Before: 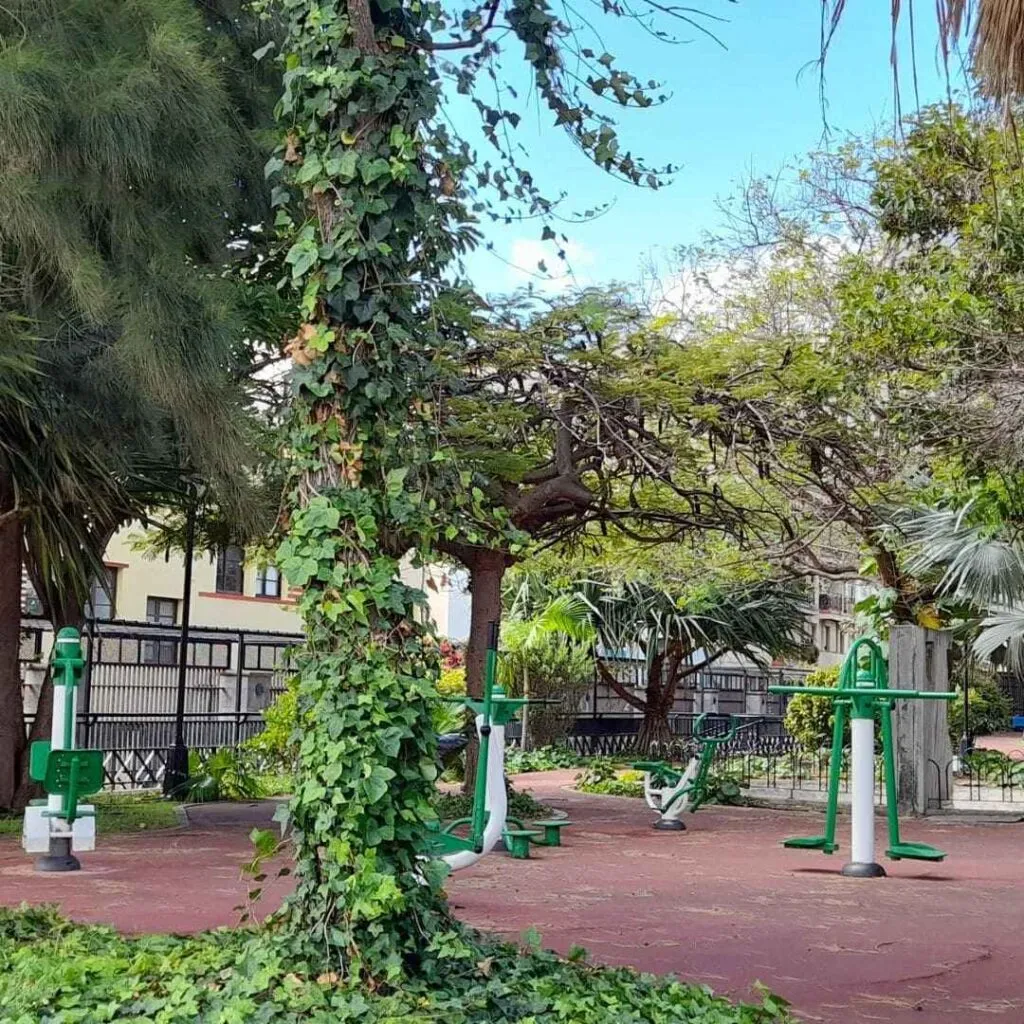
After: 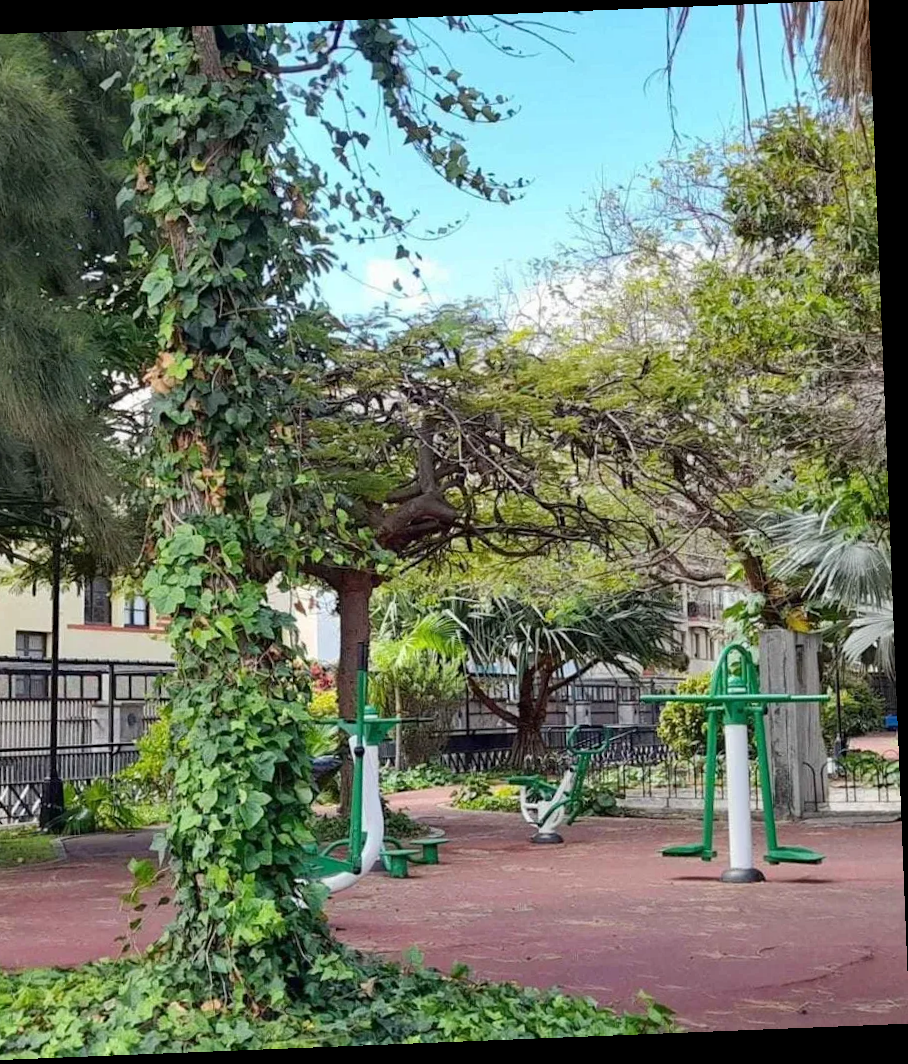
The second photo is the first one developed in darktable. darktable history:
base curve: curves: ch0 [(0, 0) (0.283, 0.295) (1, 1)], preserve colors none
crop and rotate: left 14.584%
rotate and perspective: rotation -2.29°, automatic cropping off
